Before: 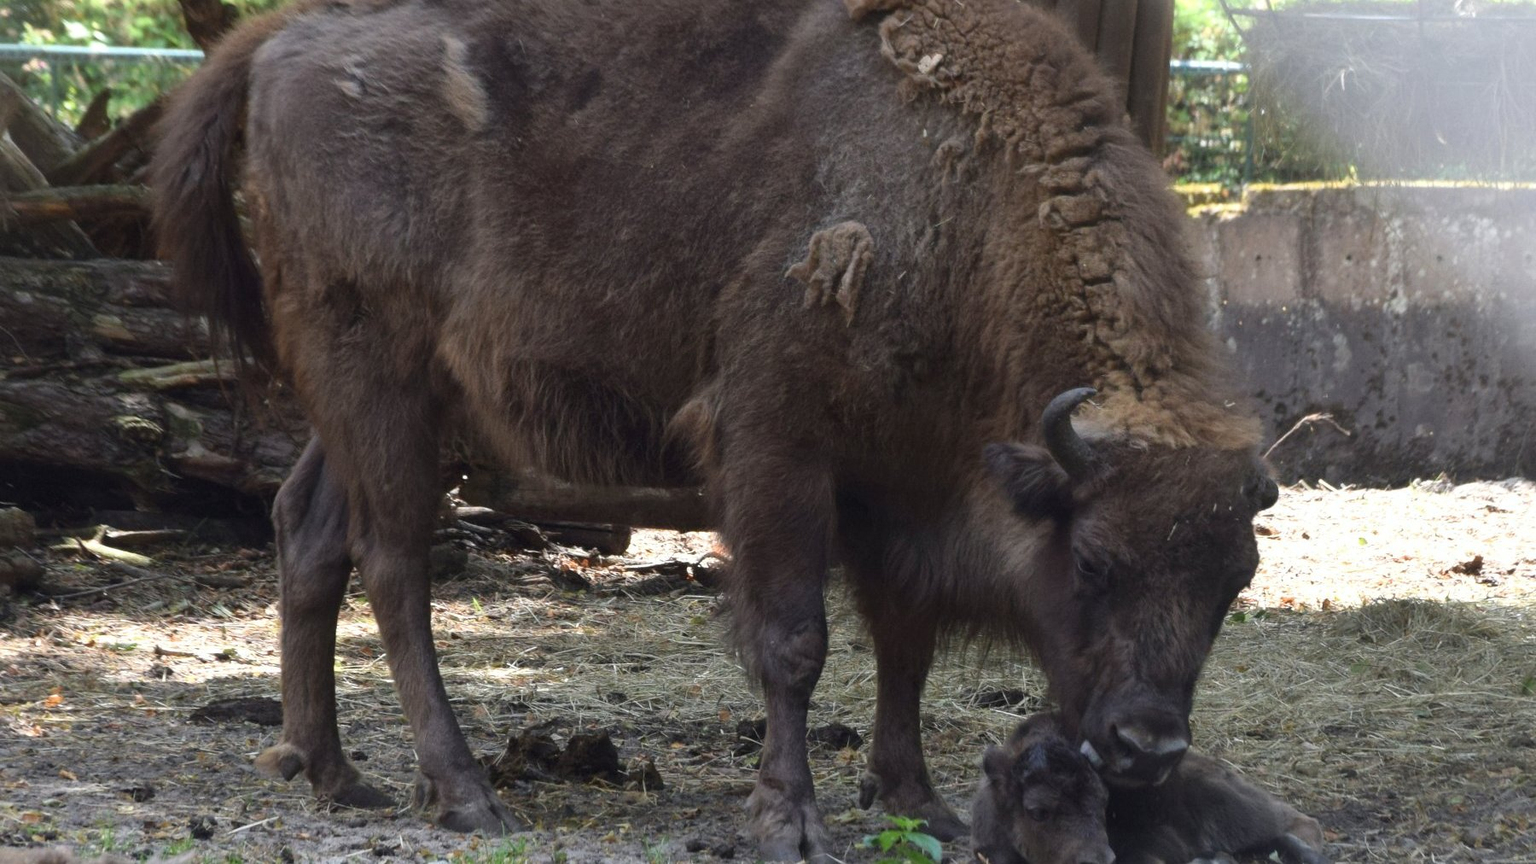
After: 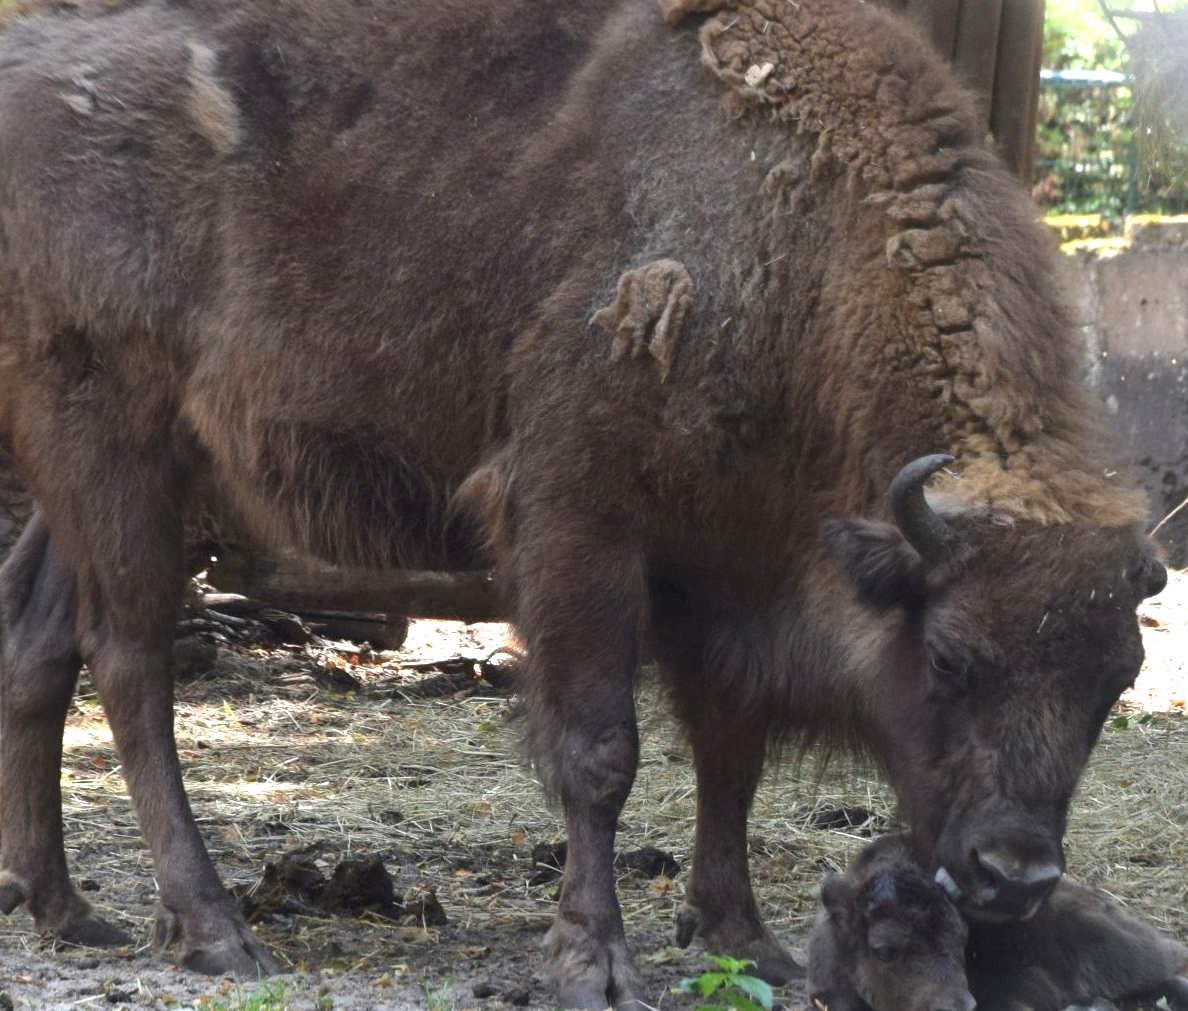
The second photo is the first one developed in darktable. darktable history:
exposure: exposure 0.6 EV, compensate highlight preservation false
crop and rotate: left 18.442%, right 15.508%
